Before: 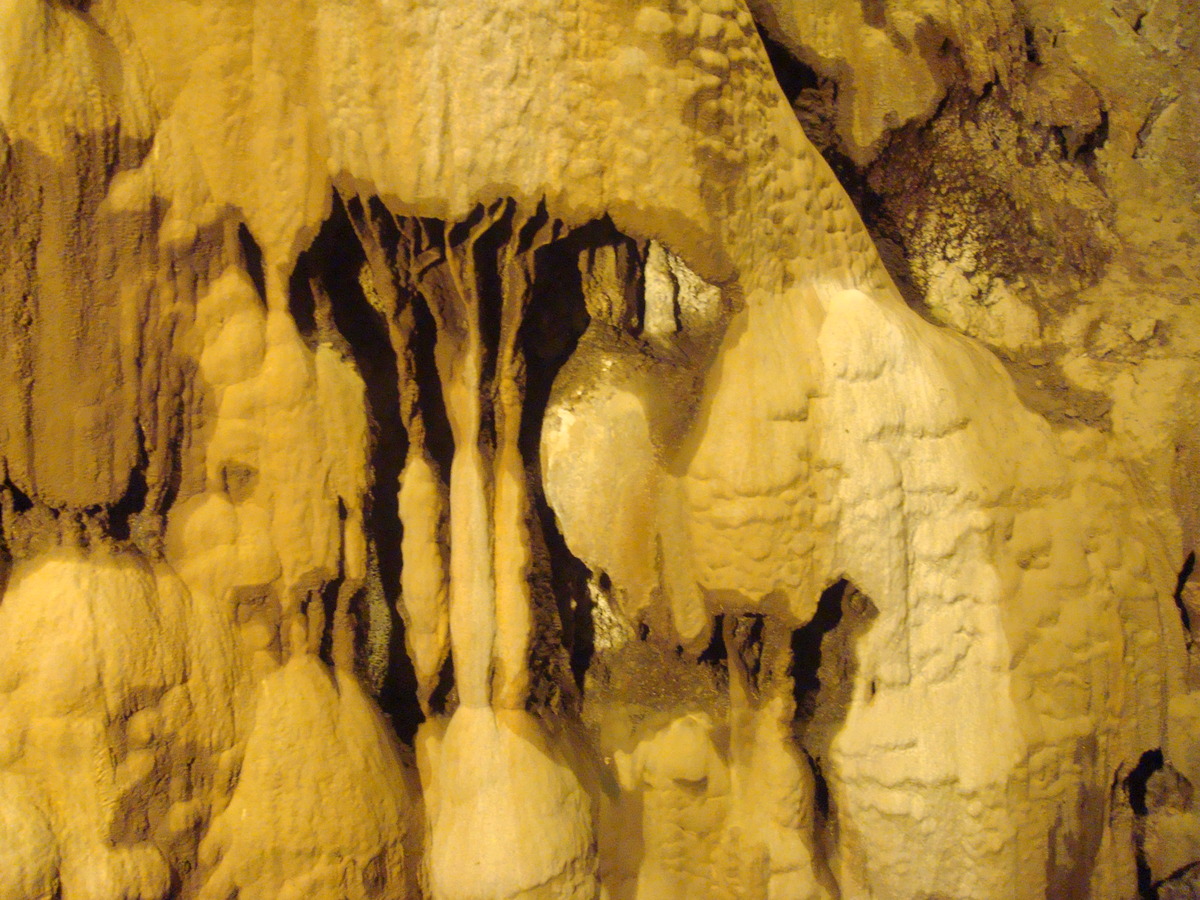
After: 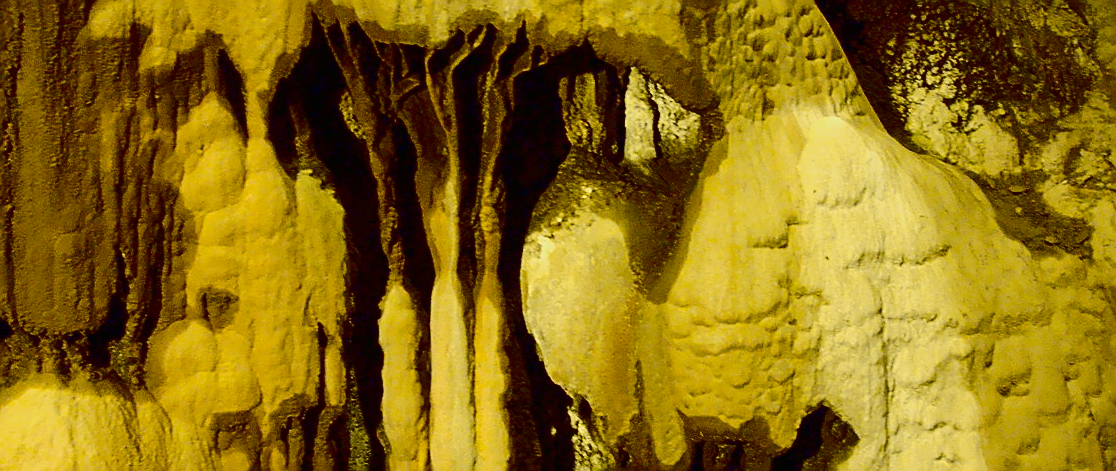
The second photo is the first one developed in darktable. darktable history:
sharpen: amount 0.901
exposure: exposure -0.177 EV, compensate highlight preservation false
tone curve: curves: ch0 [(0, 0.003) (0.113, 0.081) (0.207, 0.184) (0.515, 0.612) (0.712, 0.793) (0.984, 0.961)]; ch1 [(0, 0) (0.172, 0.123) (0.317, 0.272) (0.414, 0.382) (0.476, 0.479) (0.505, 0.498) (0.534, 0.534) (0.621, 0.65) (0.709, 0.764) (1, 1)]; ch2 [(0, 0) (0.411, 0.424) (0.505, 0.505) (0.521, 0.524) (0.537, 0.57) (0.65, 0.699) (1, 1)], color space Lab, independent channels, preserve colors none
contrast brightness saturation: contrast 0.19, brightness -0.24, saturation 0.11
crop: left 1.744%, top 19.225%, right 5.069%, bottom 28.357%
white balance: red 0.924, blue 1.095
